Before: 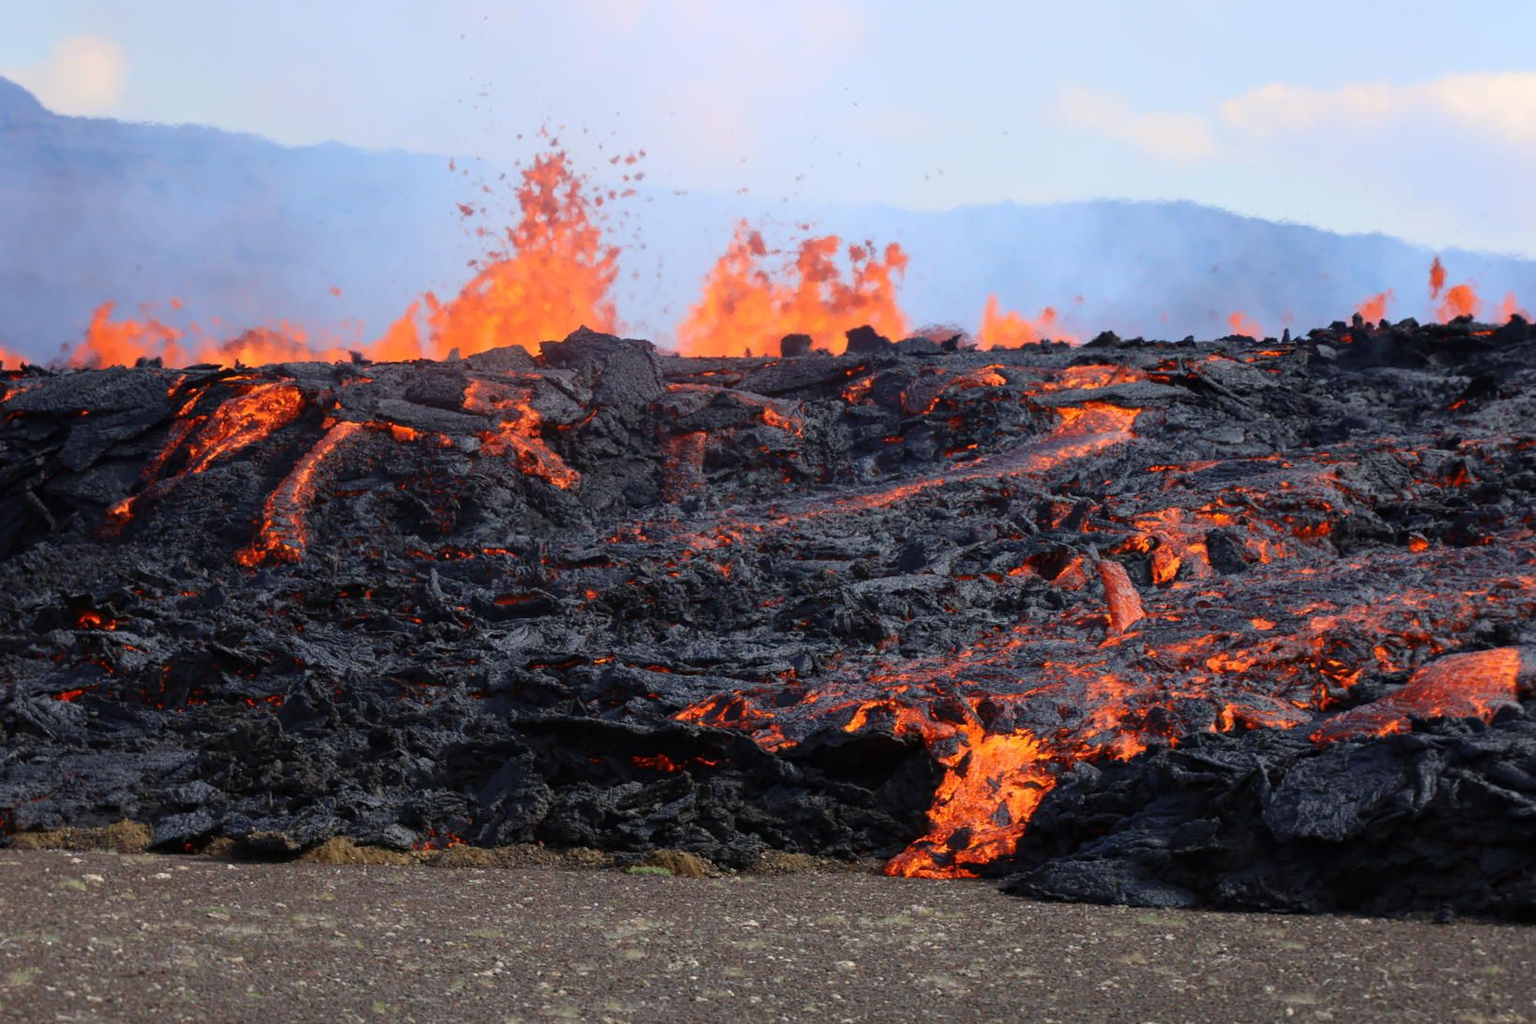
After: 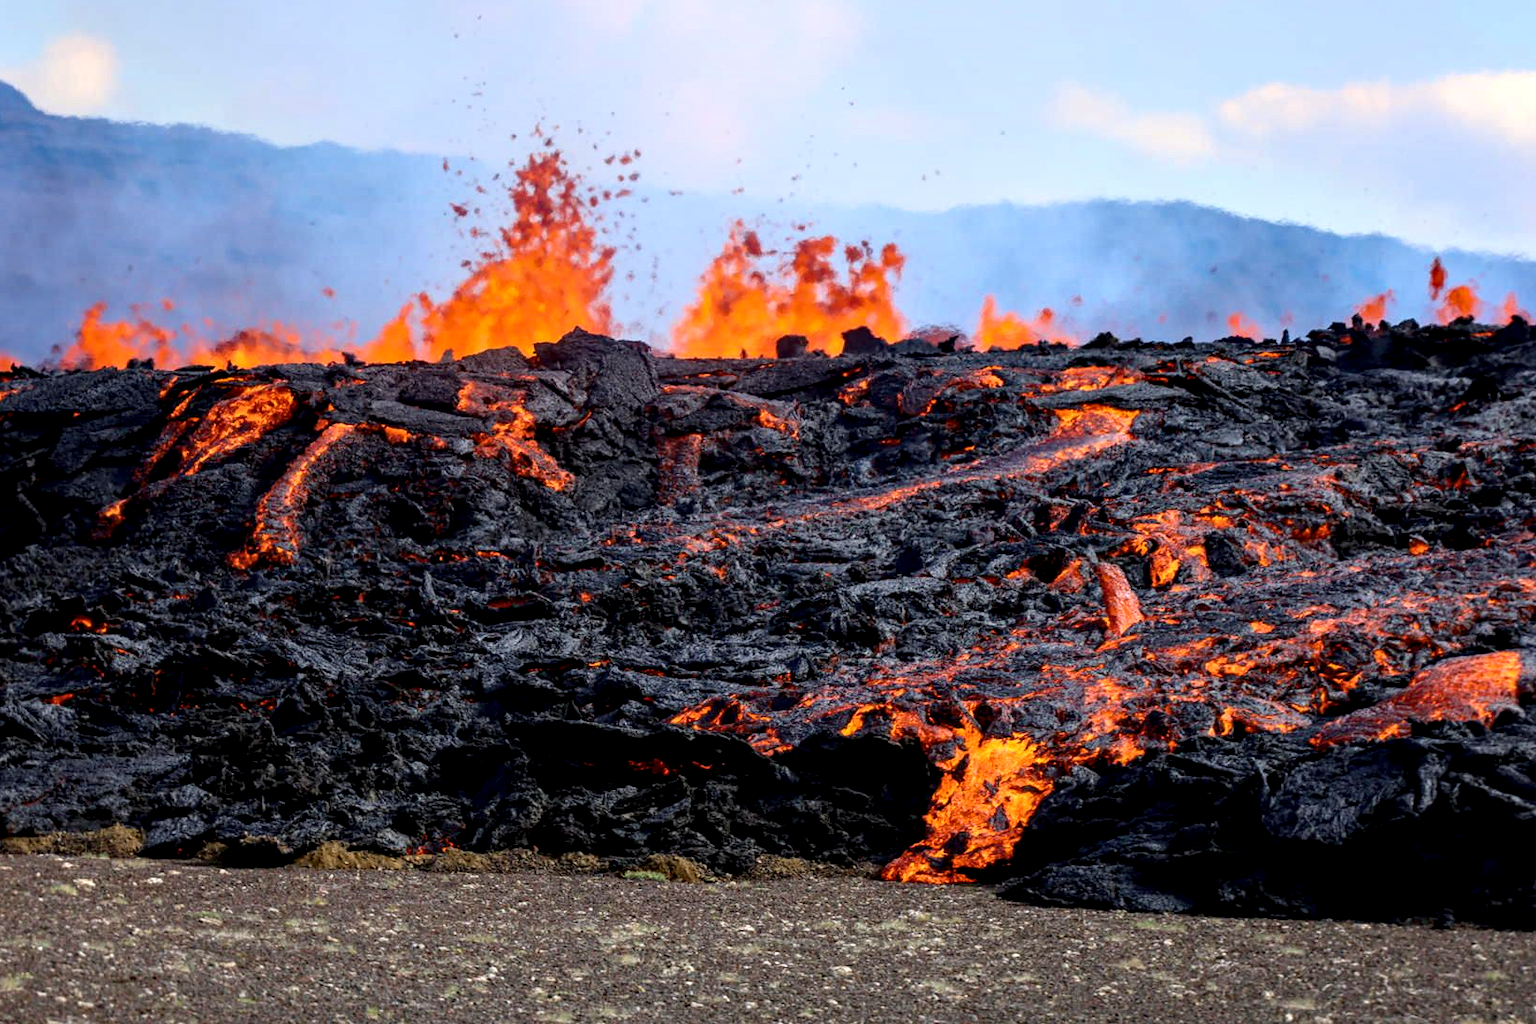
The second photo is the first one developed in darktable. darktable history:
crop and rotate: left 0.614%, top 0.179%, bottom 0.309%
contrast brightness saturation: saturation -0.05
color balance rgb: perceptual saturation grading › global saturation 20%, global vibrance 20%
local contrast: highlights 65%, shadows 54%, detail 169%, midtone range 0.514
haze removal: adaptive false
